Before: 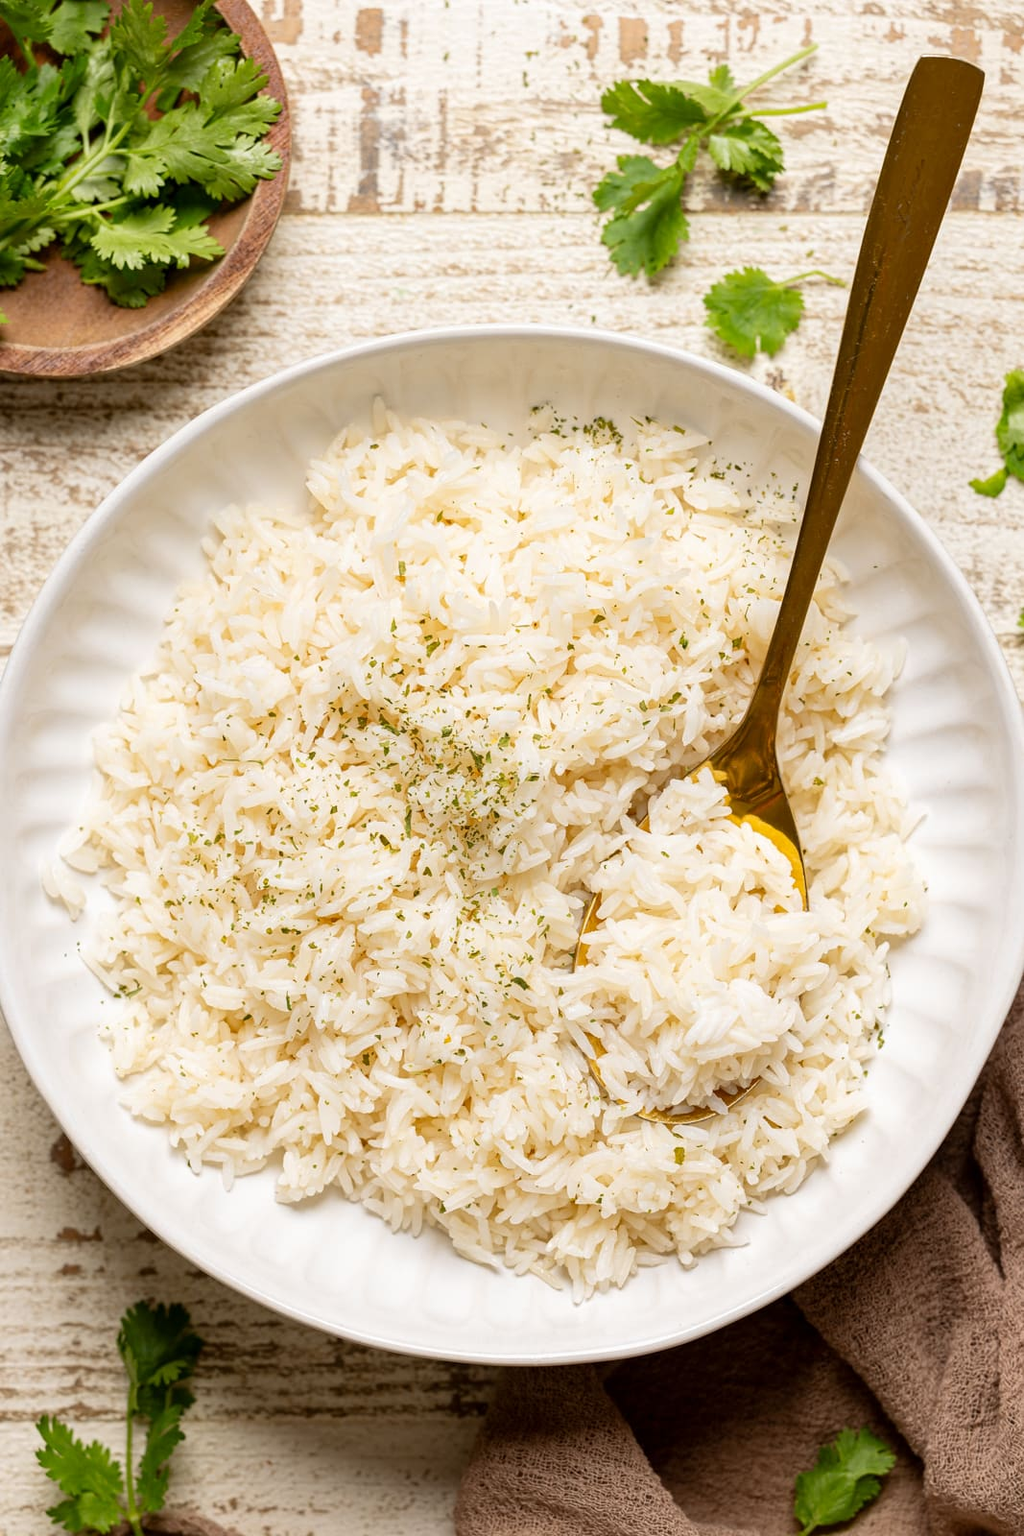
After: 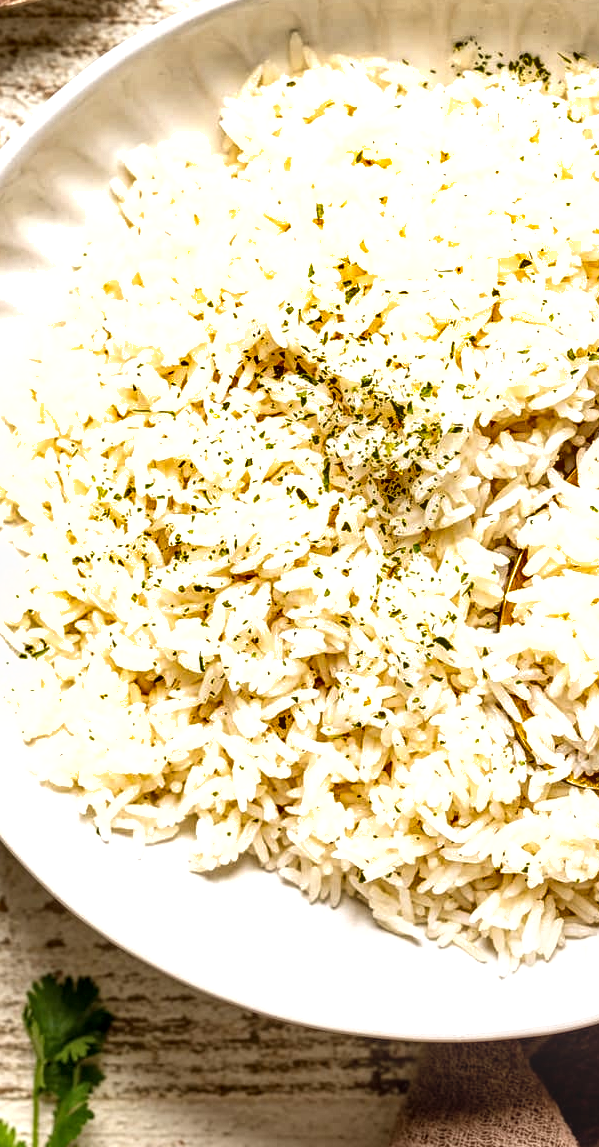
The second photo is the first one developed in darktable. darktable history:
crop: left 9.303%, top 23.858%, right 34.503%, bottom 4.408%
exposure: black level correction 0, exposure 0.591 EV, compensate exposure bias true, compensate highlight preservation false
local contrast: highlights 61%, detail 143%, midtone range 0.422
shadows and highlights: shadows 52.53, soften with gaussian
